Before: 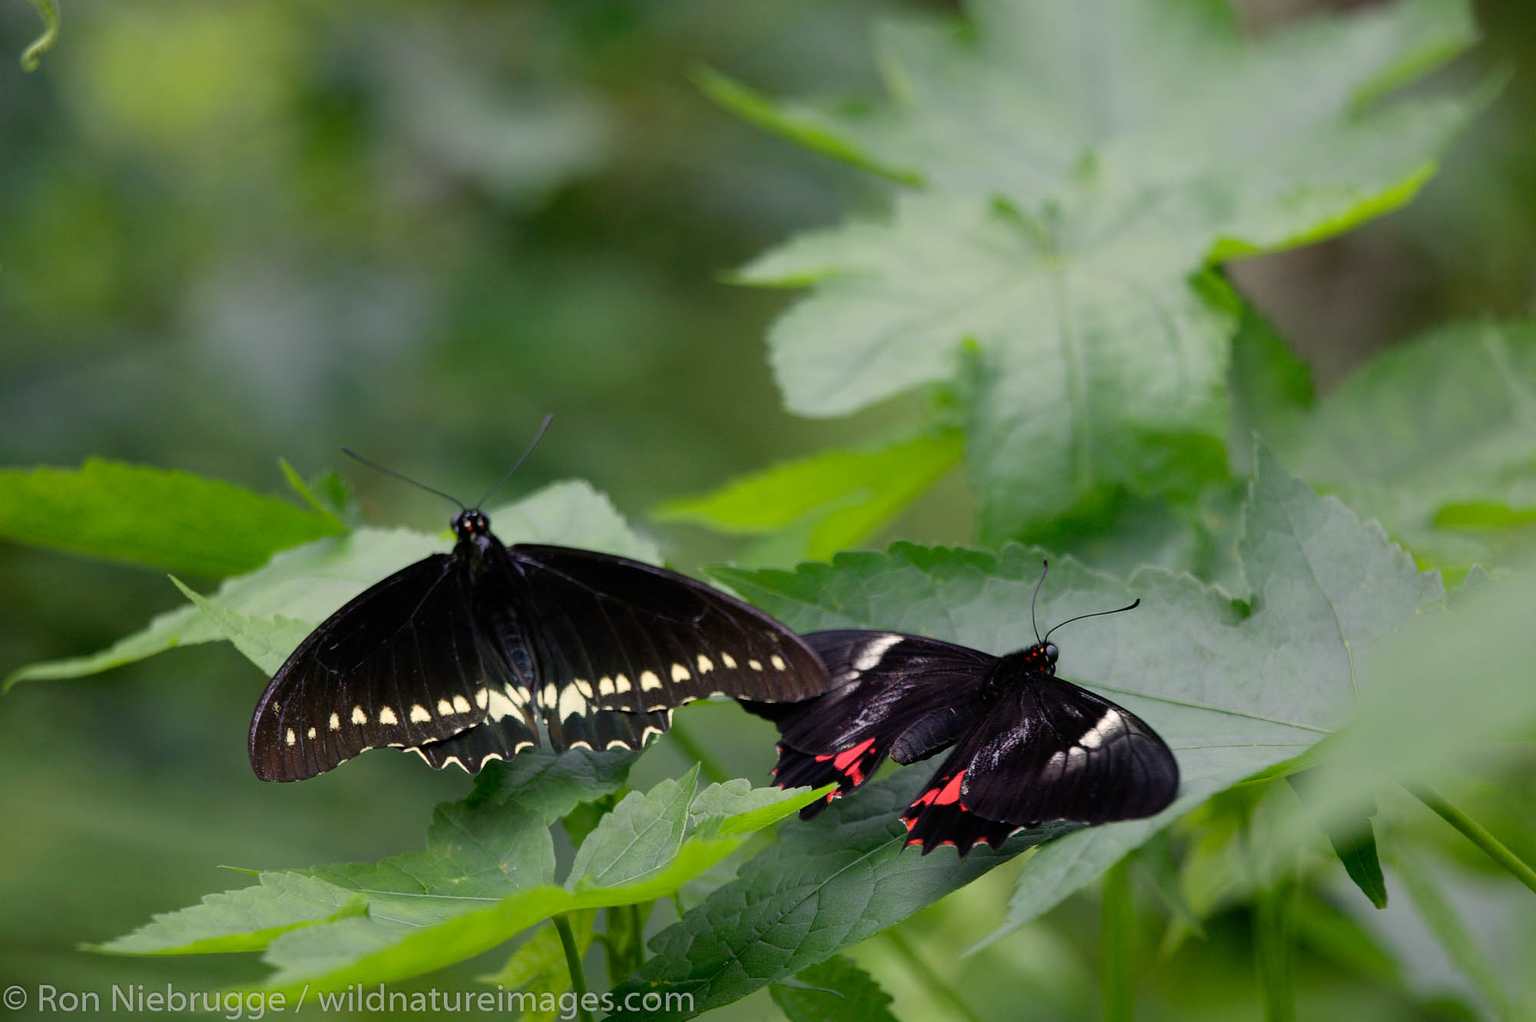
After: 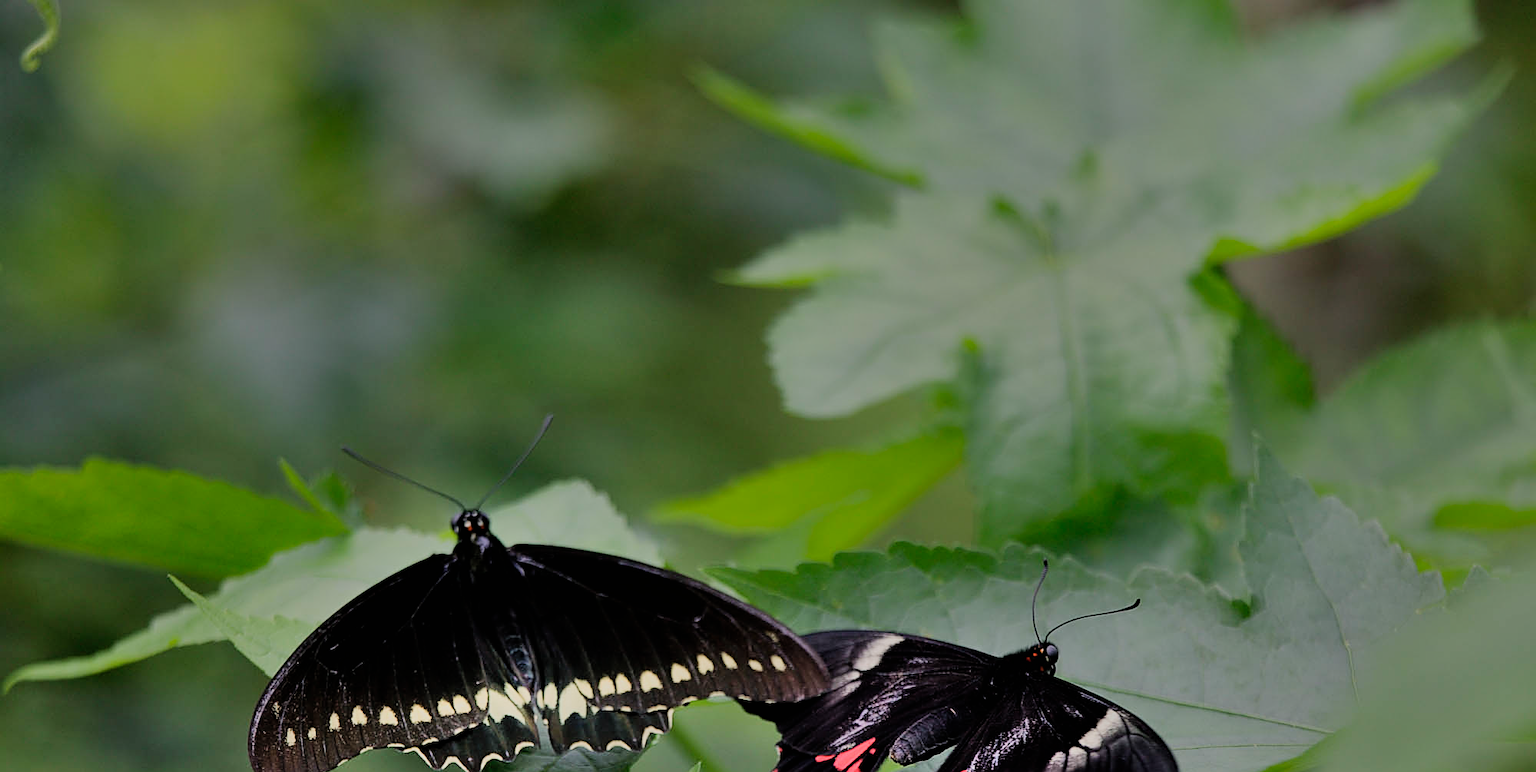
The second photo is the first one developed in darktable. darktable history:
sharpen: on, module defaults
filmic rgb: black relative exposure -7.65 EV, white relative exposure 4.56 EV, hardness 3.61, enable highlight reconstruction true
crop: bottom 24.388%
shadows and highlights: shadows 81.41, white point adjustment -9.23, highlights -61.25, soften with gaussian
